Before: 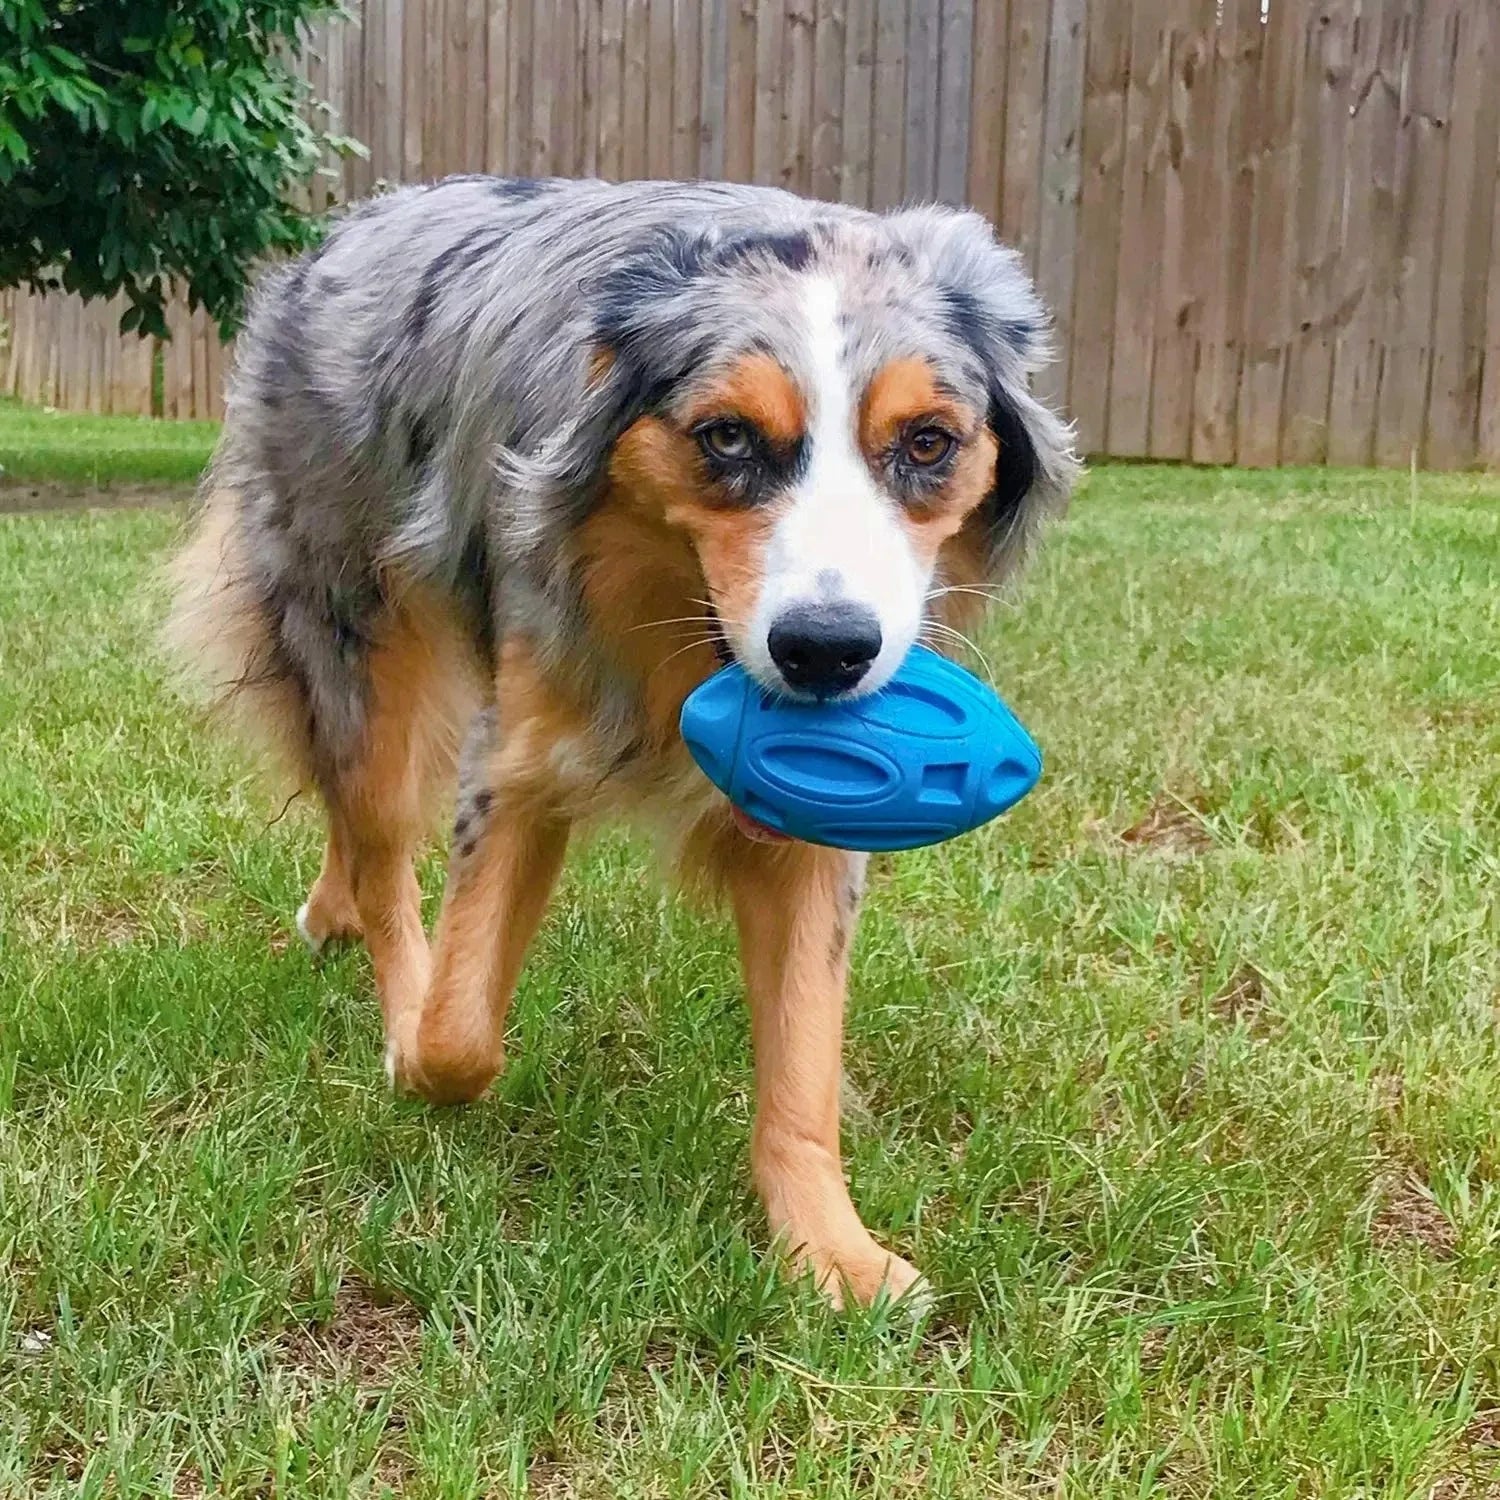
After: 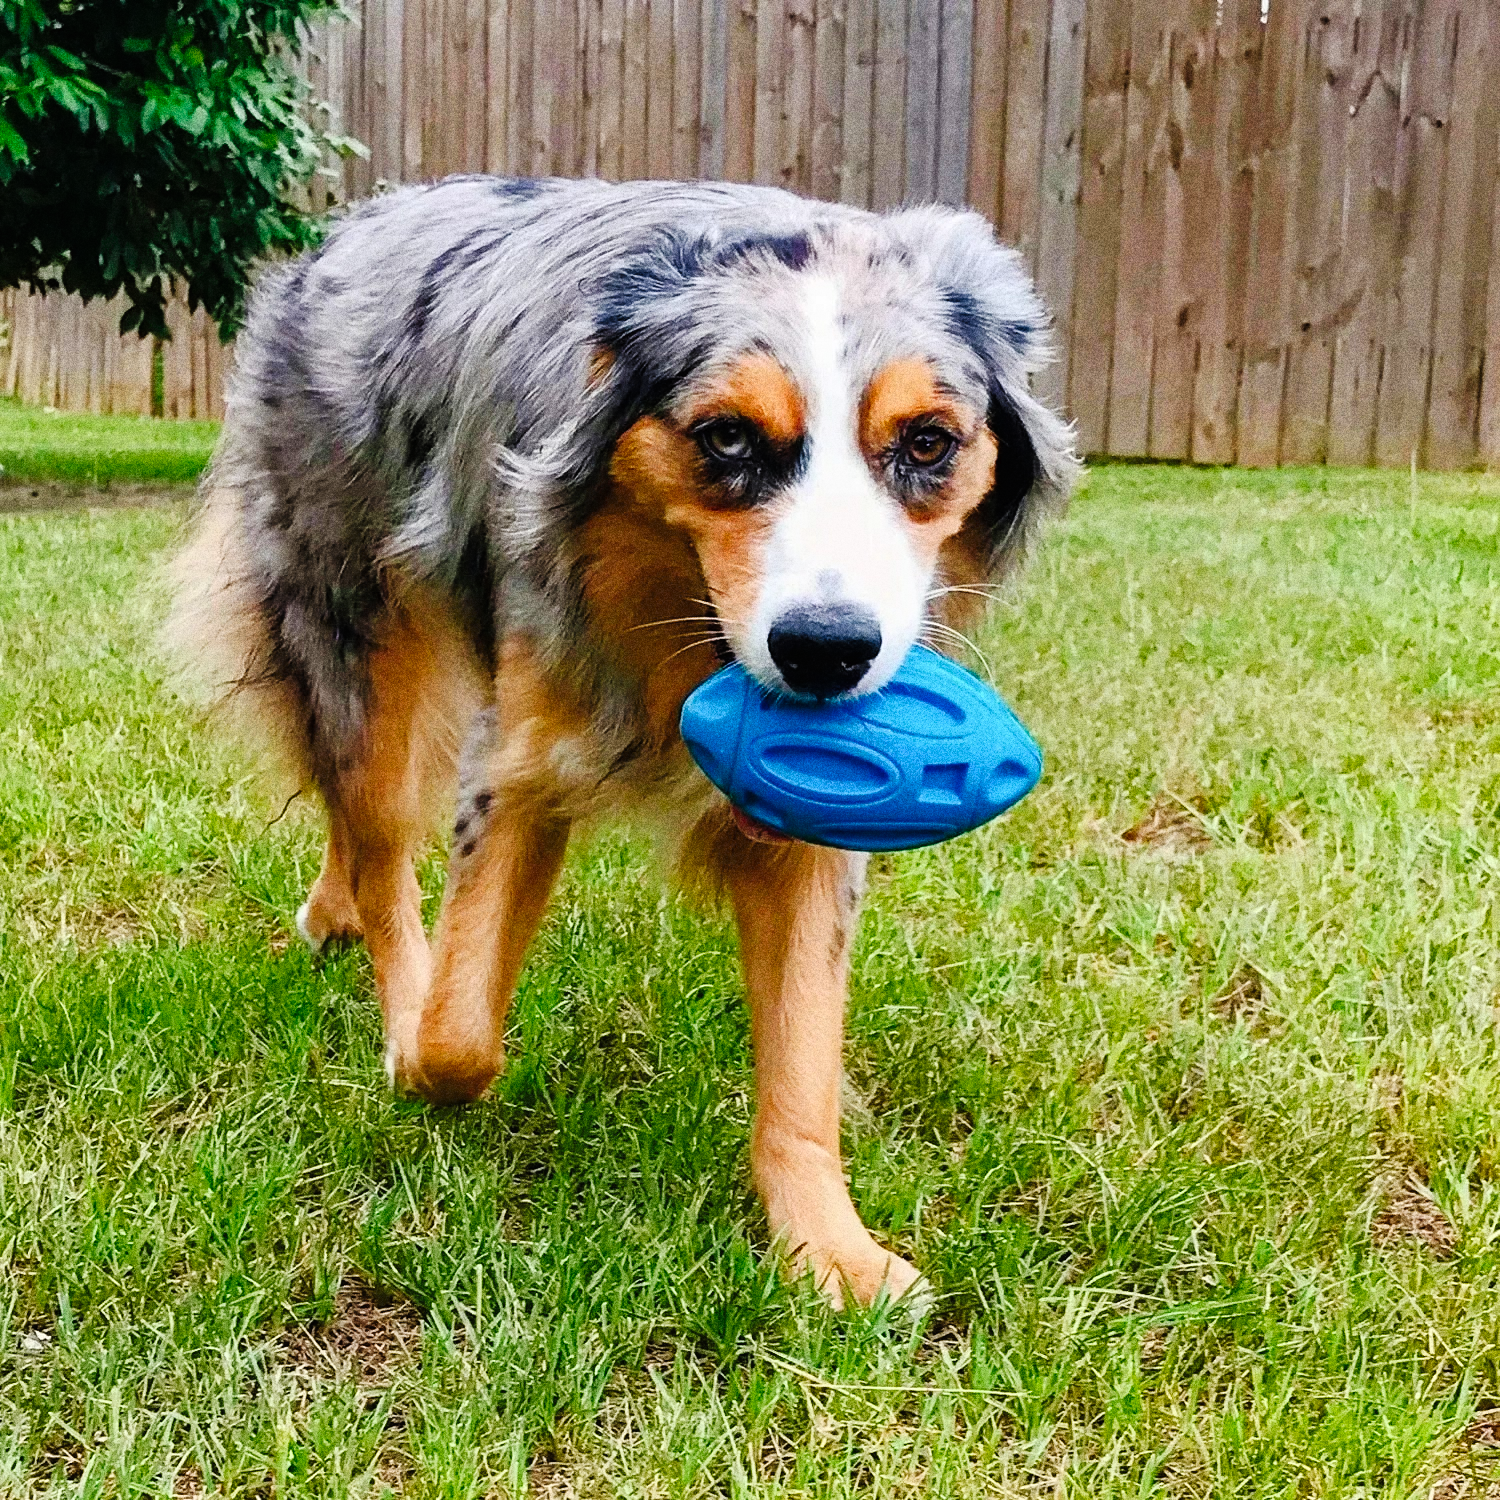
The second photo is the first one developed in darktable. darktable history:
tone curve: curves: ch0 [(0, 0) (0.003, 0.007) (0.011, 0.009) (0.025, 0.014) (0.044, 0.022) (0.069, 0.029) (0.1, 0.037) (0.136, 0.052) (0.177, 0.083) (0.224, 0.121) (0.277, 0.177) (0.335, 0.258) (0.399, 0.351) (0.468, 0.454) (0.543, 0.557) (0.623, 0.654) (0.709, 0.744) (0.801, 0.825) (0.898, 0.909) (1, 1)], preserve colors none
exposure: compensate highlight preservation false
shadows and highlights: shadows 0, highlights 40
grain: strength 49.07%
rgb curve: curves: ch0 [(0, 0) (0.136, 0.078) (0.262, 0.245) (0.414, 0.42) (1, 1)], compensate middle gray true, preserve colors basic power
